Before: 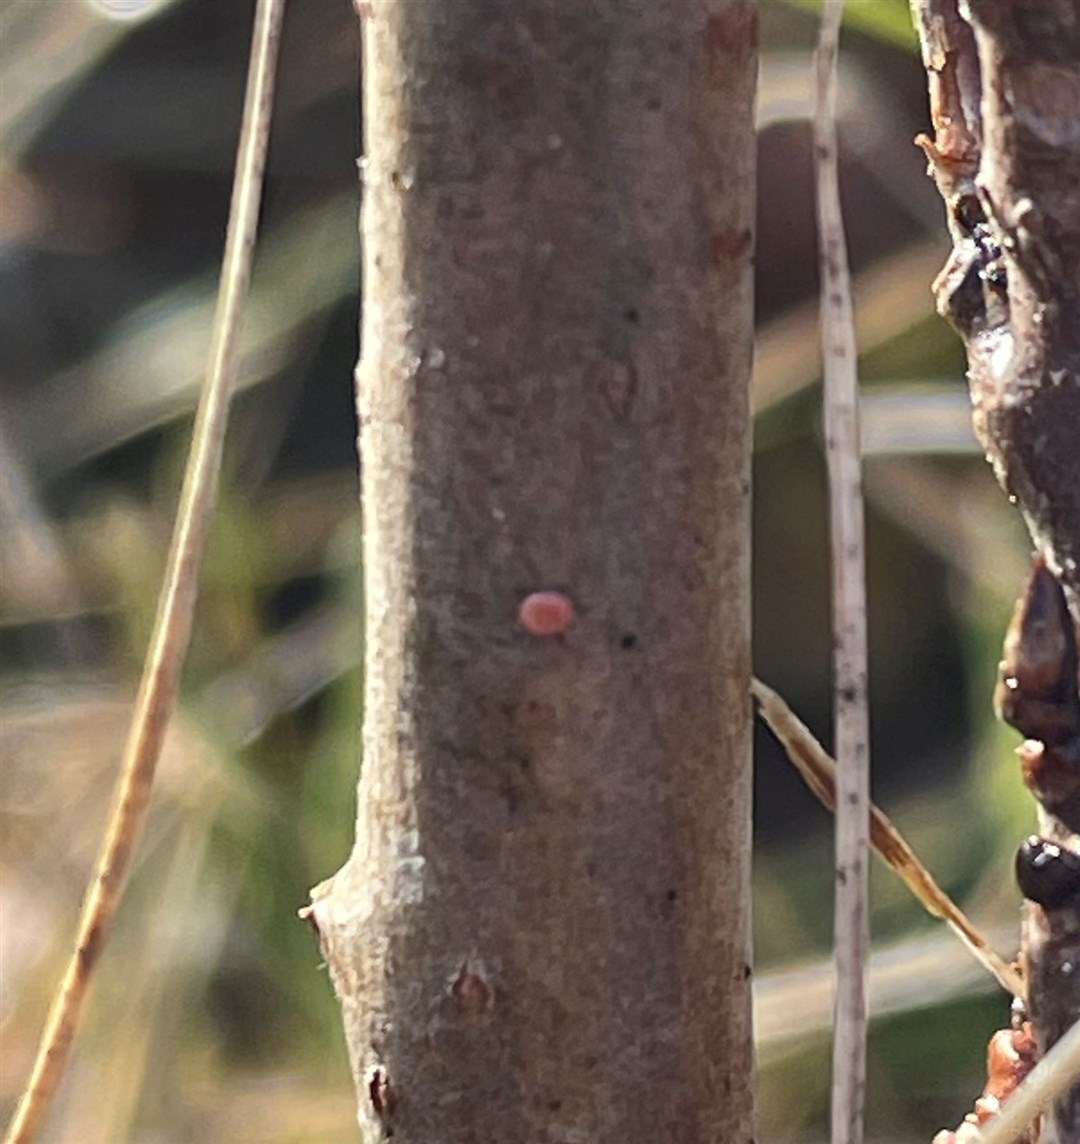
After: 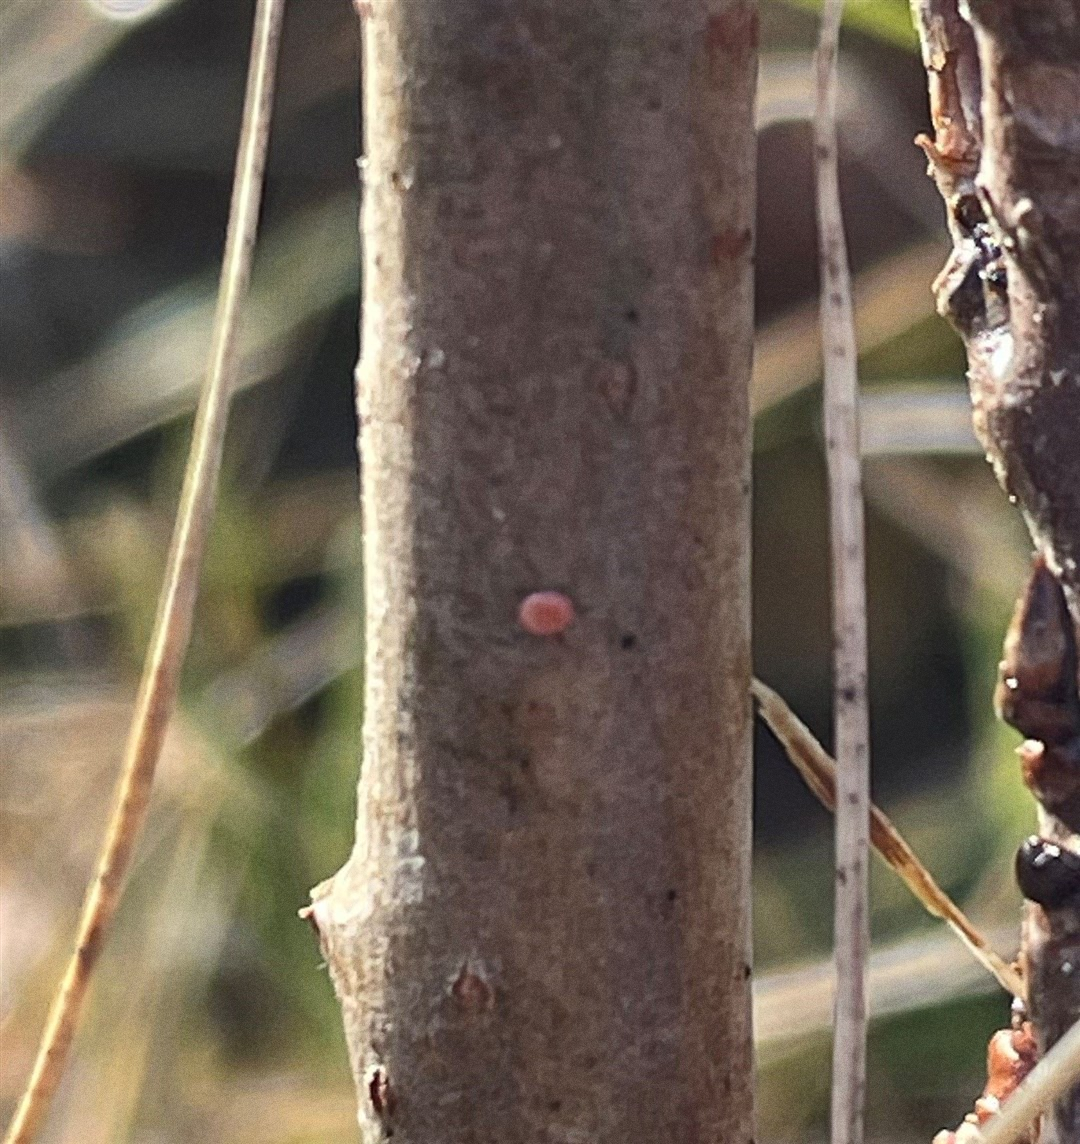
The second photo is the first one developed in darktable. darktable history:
white balance: emerald 1
grain: coarseness 0.09 ISO
